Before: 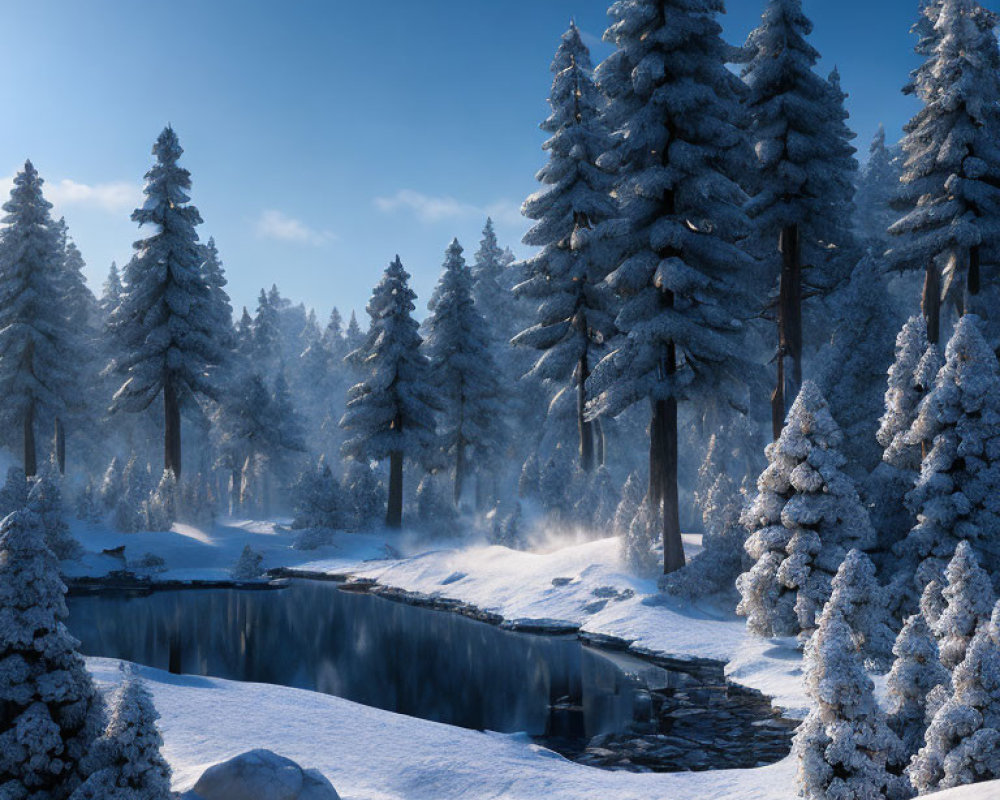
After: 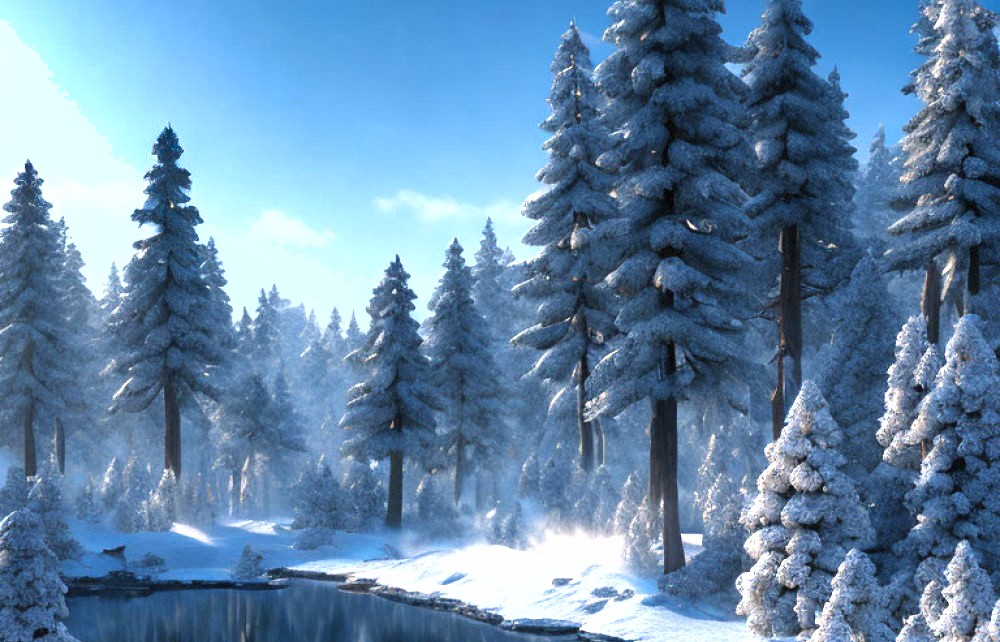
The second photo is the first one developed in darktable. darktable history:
crop: bottom 19.701%
shadows and highlights: soften with gaussian
exposure: black level correction 0, exposure 1 EV, compensate highlight preservation false
